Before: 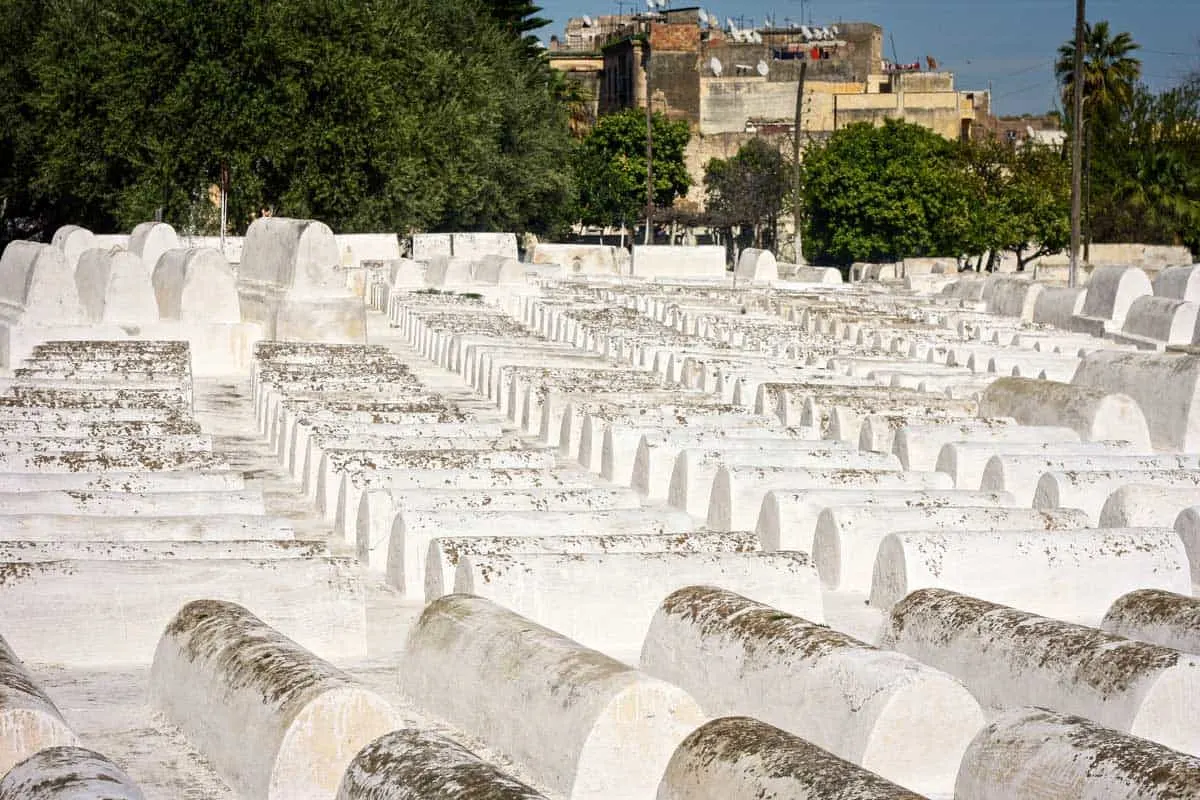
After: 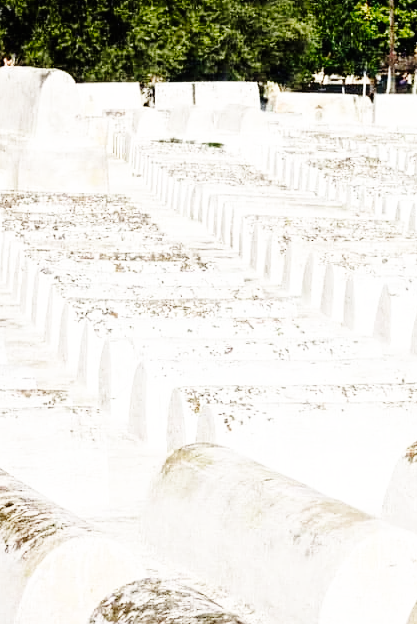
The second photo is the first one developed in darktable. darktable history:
crop and rotate: left 21.538%, top 18.954%, right 43.639%, bottom 2.989%
base curve: curves: ch0 [(0, 0) (0, 0) (0.002, 0.001) (0.008, 0.003) (0.019, 0.011) (0.037, 0.037) (0.064, 0.11) (0.102, 0.232) (0.152, 0.379) (0.216, 0.524) (0.296, 0.665) (0.394, 0.789) (0.512, 0.881) (0.651, 0.945) (0.813, 0.986) (1, 1)], preserve colors none
